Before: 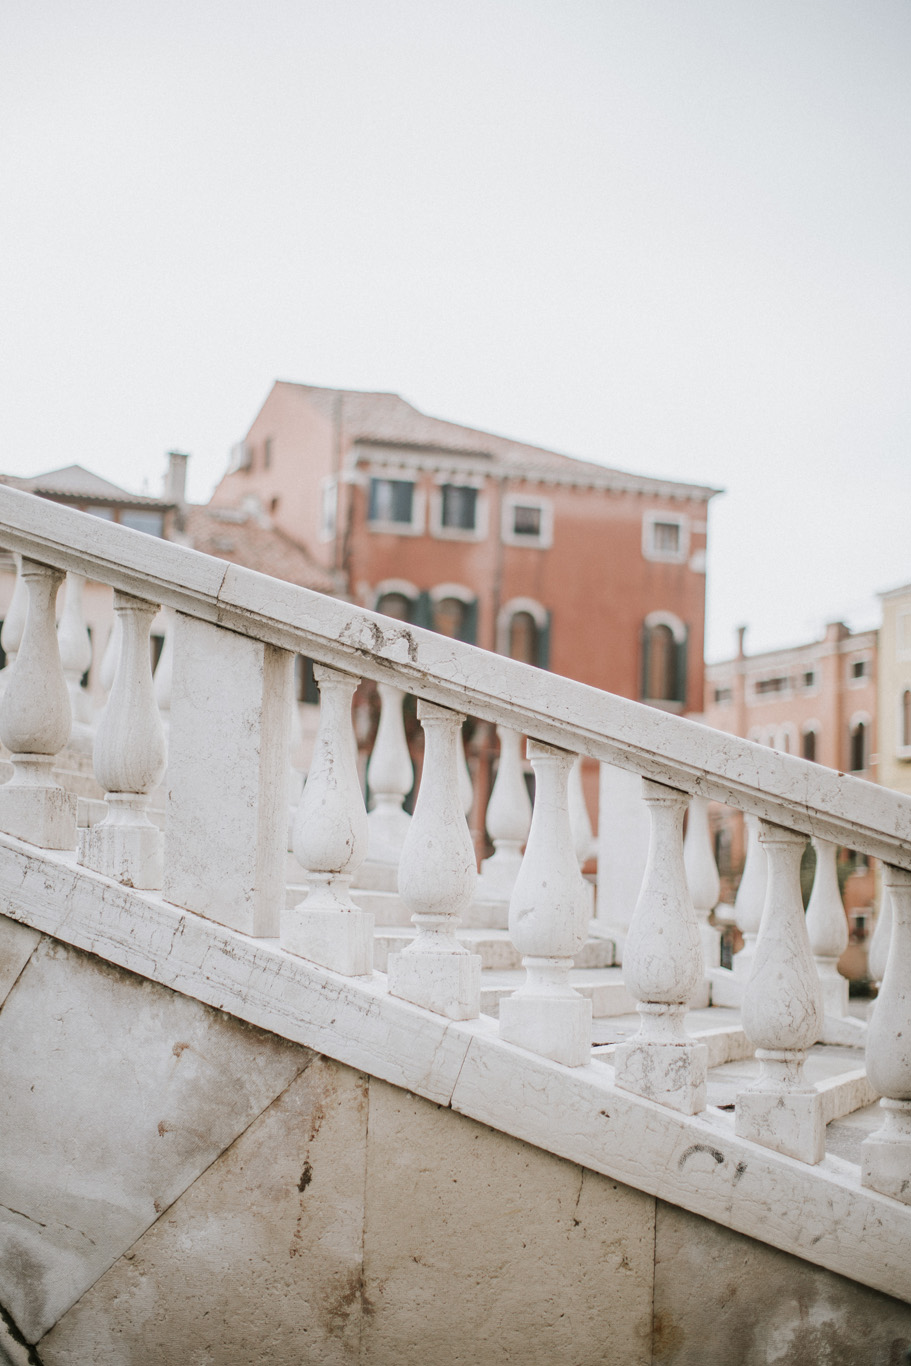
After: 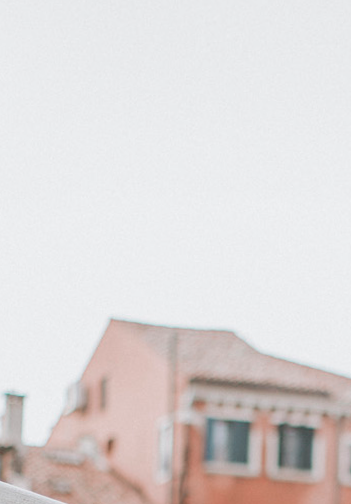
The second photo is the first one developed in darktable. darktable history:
rotate and perspective: rotation 0.074°, lens shift (vertical) 0.096, lens shift (horizontal) -0.041, crop left 0.043, crop right 0.952, crop top 0.024, crop bottom 0.979
crop: left 15.452%, top 5.459%, right 43.956%, bottom 56.62%
